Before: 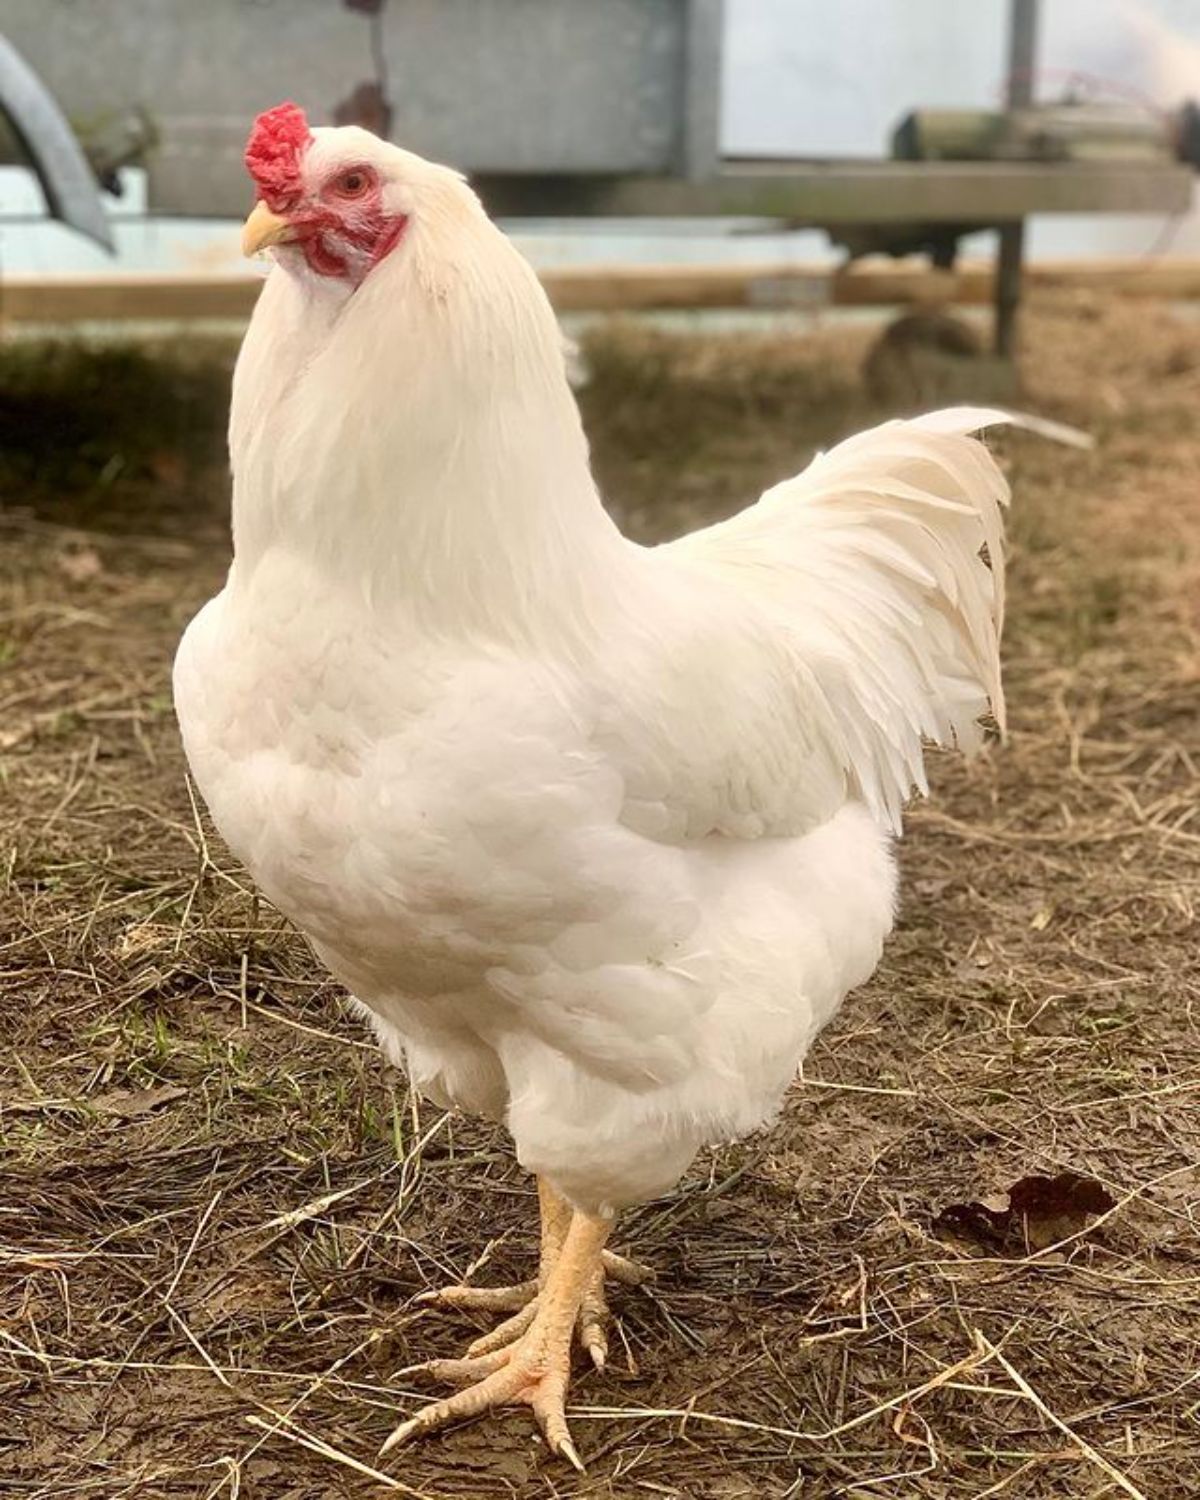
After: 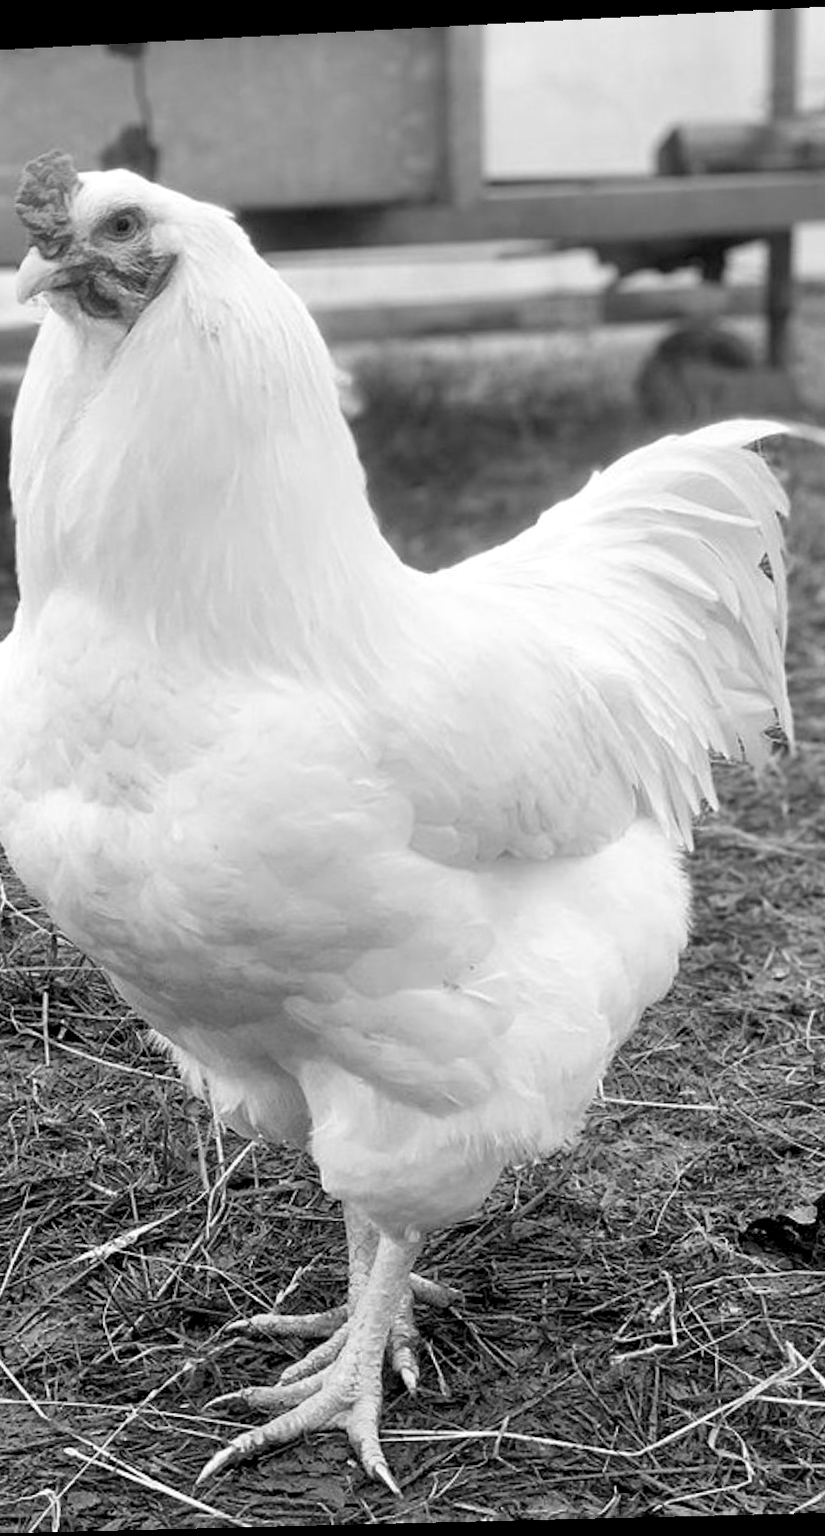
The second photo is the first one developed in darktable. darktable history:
crop and rotate: left 18.442%, right 15.508%
monochrome: a 16.06, b 15.48, size 1
exposure: black level correction 0.009, exposure 0.119 EV, compensate highlight preservation false
rotate and perspective: rotation -2.22°, lens shift (horizontal) -0.022, automatic cropping off
